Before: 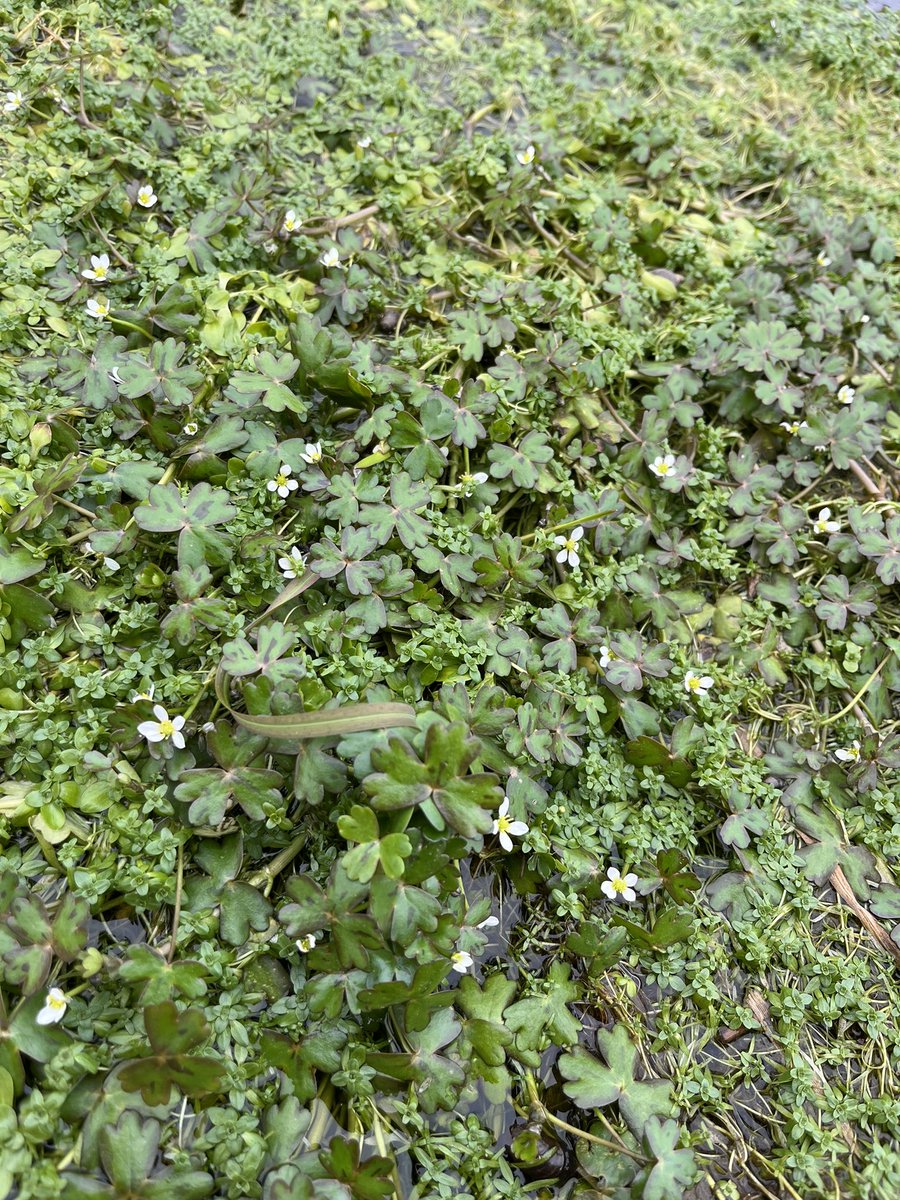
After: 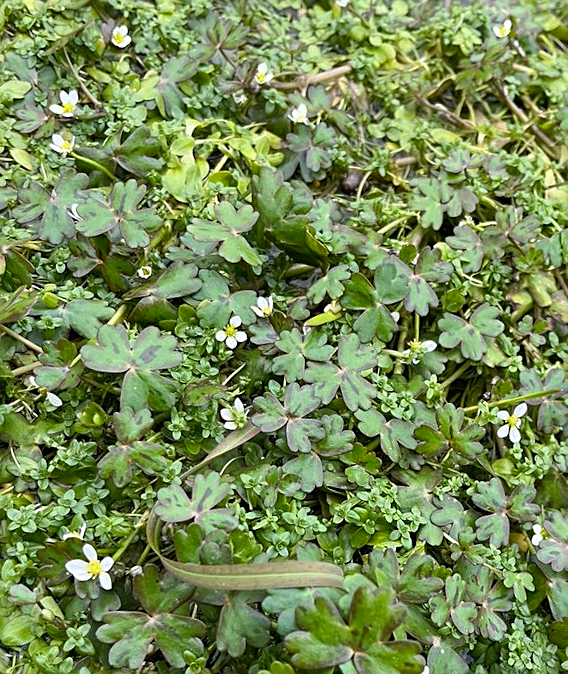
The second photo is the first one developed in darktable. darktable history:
sharpen: on, module defaults
crop and rotate: angle -4.99°, left 2.122%, top 6.945%, right 27.566%, bottom 30.519%
